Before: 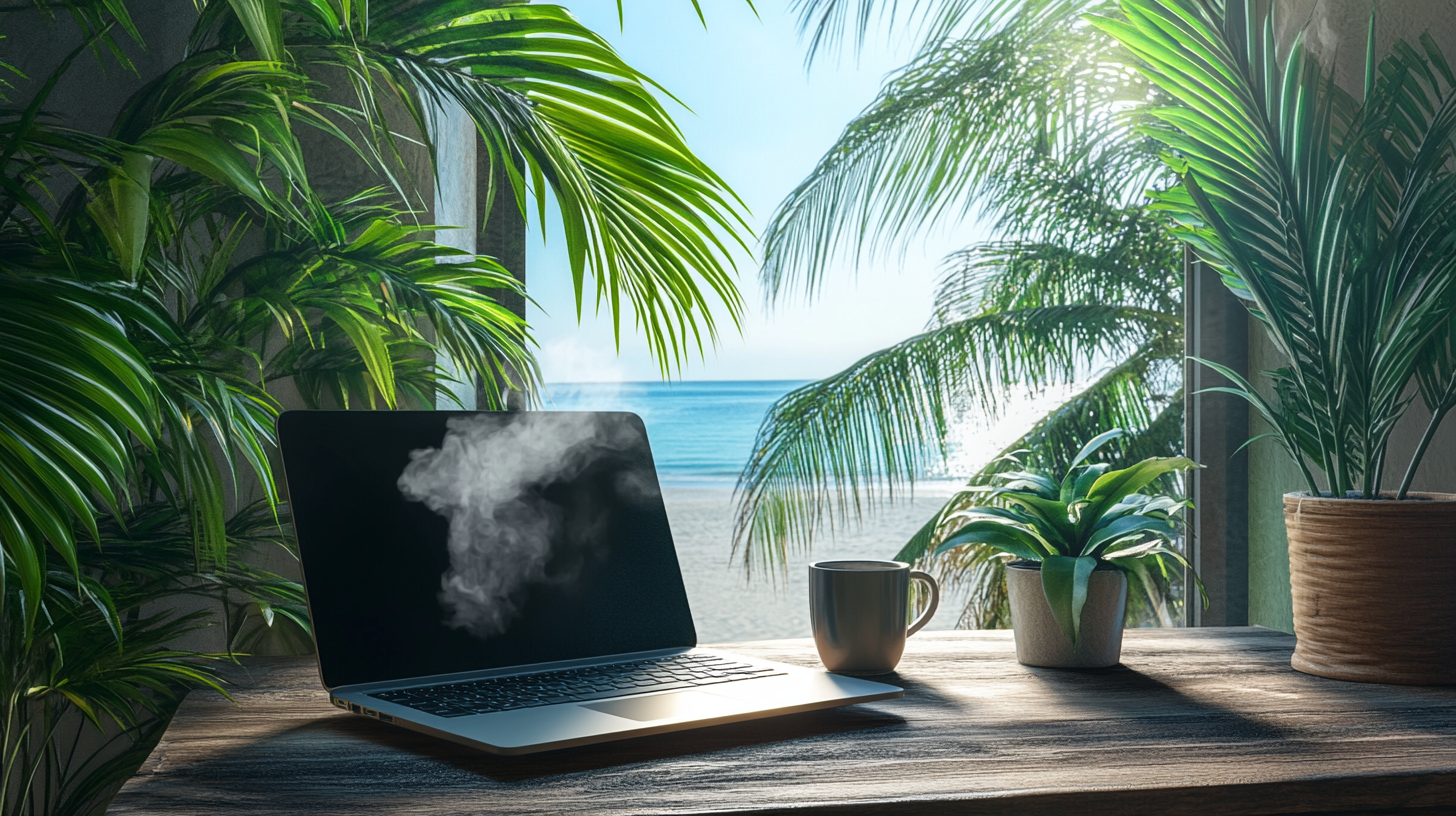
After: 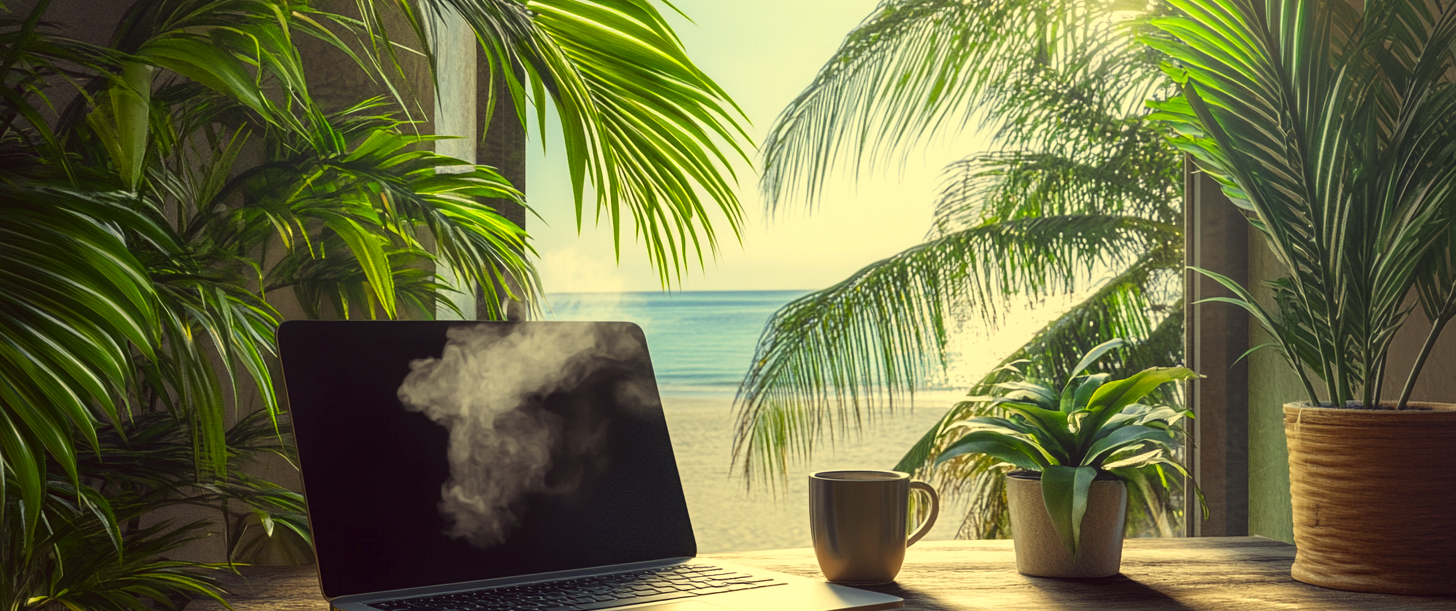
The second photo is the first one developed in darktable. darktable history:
color correction: highlights a* -0.351, highlights b* 39.67, shadows a* 9.89, shadows b* -0.331
crop: top 11.044%, bottom 13.959%
